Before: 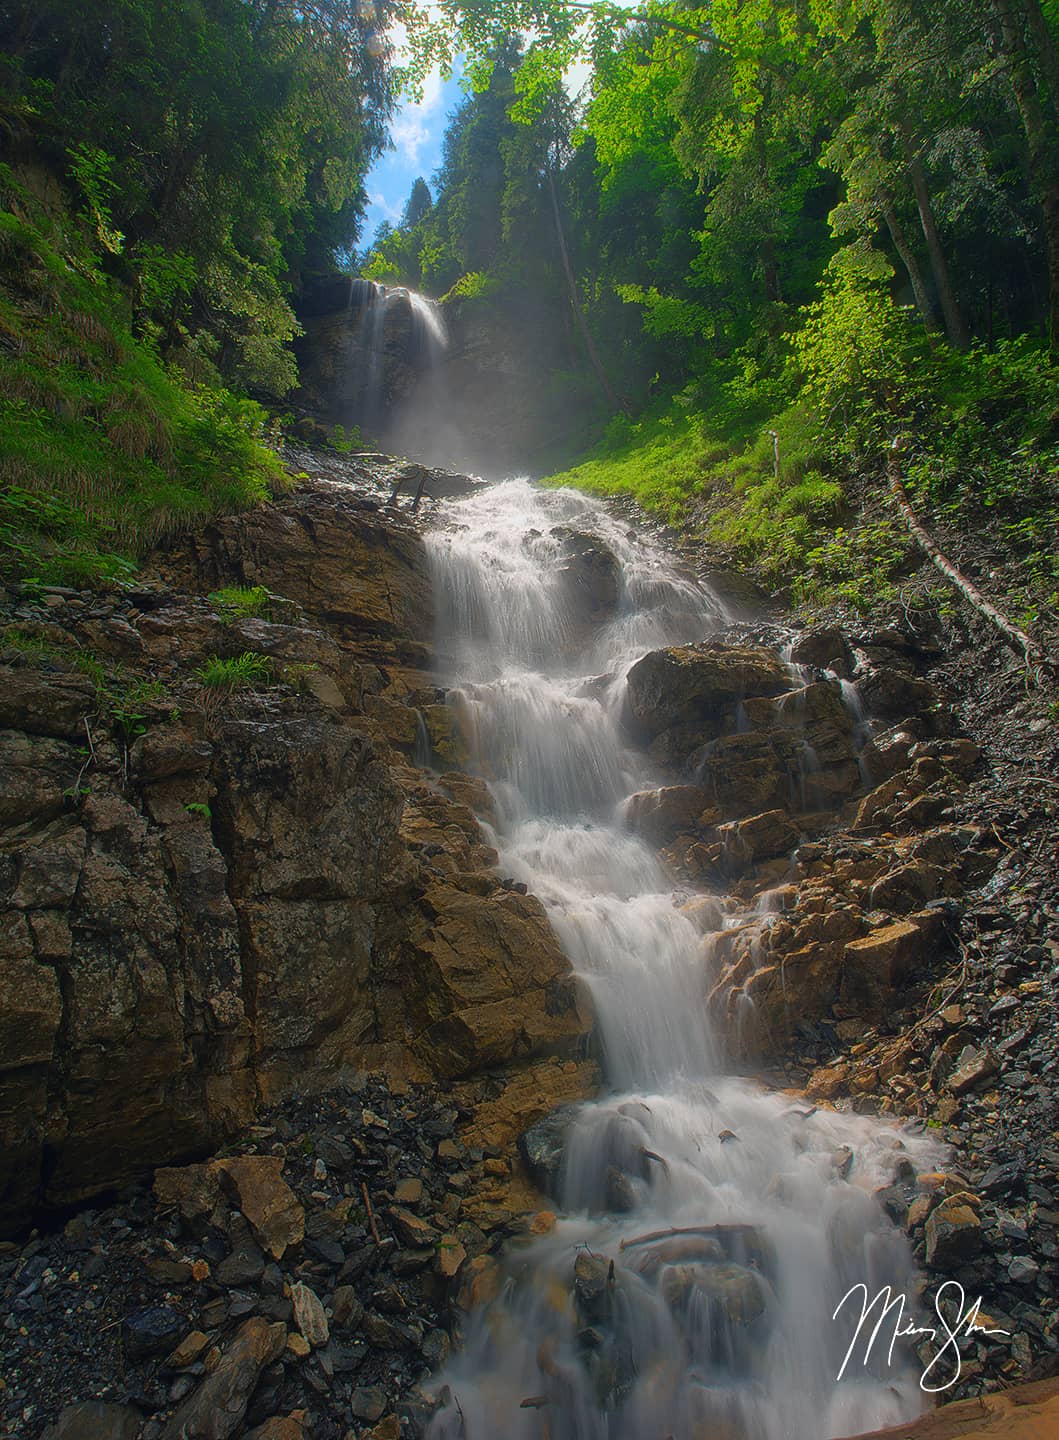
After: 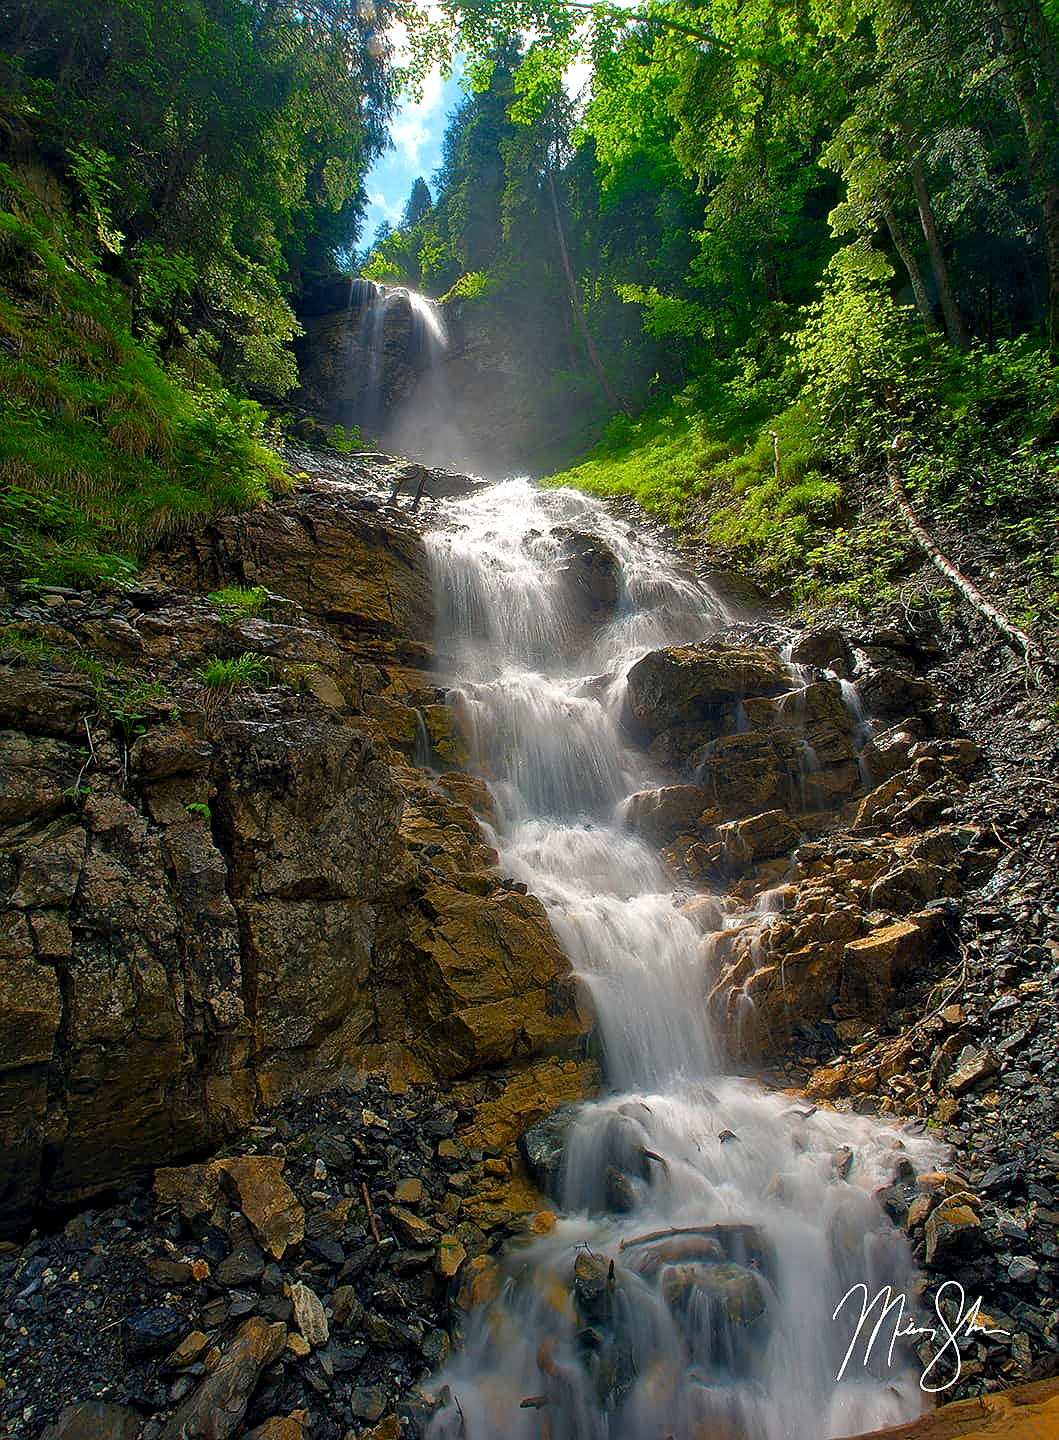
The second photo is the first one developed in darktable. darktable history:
contrast equalizer: y [[0.601, 0.6, 0.598, 0.598, 0.6, 0.601], [0.5 ×6], [0.5 ×6], [0 ×6], [0 ×6]]
sharpen: radius 1
color balance rgb: perceptual saturation grading › global saturation 35%, perceptual saturation grading › highlights -30%, perceptual saturation grading › shadows 35%, perceptual brilliance grading › global brilliance 3%, perceptual brilliance grading › highlights -3%, perceptual brilliance grading › shadows 3%
